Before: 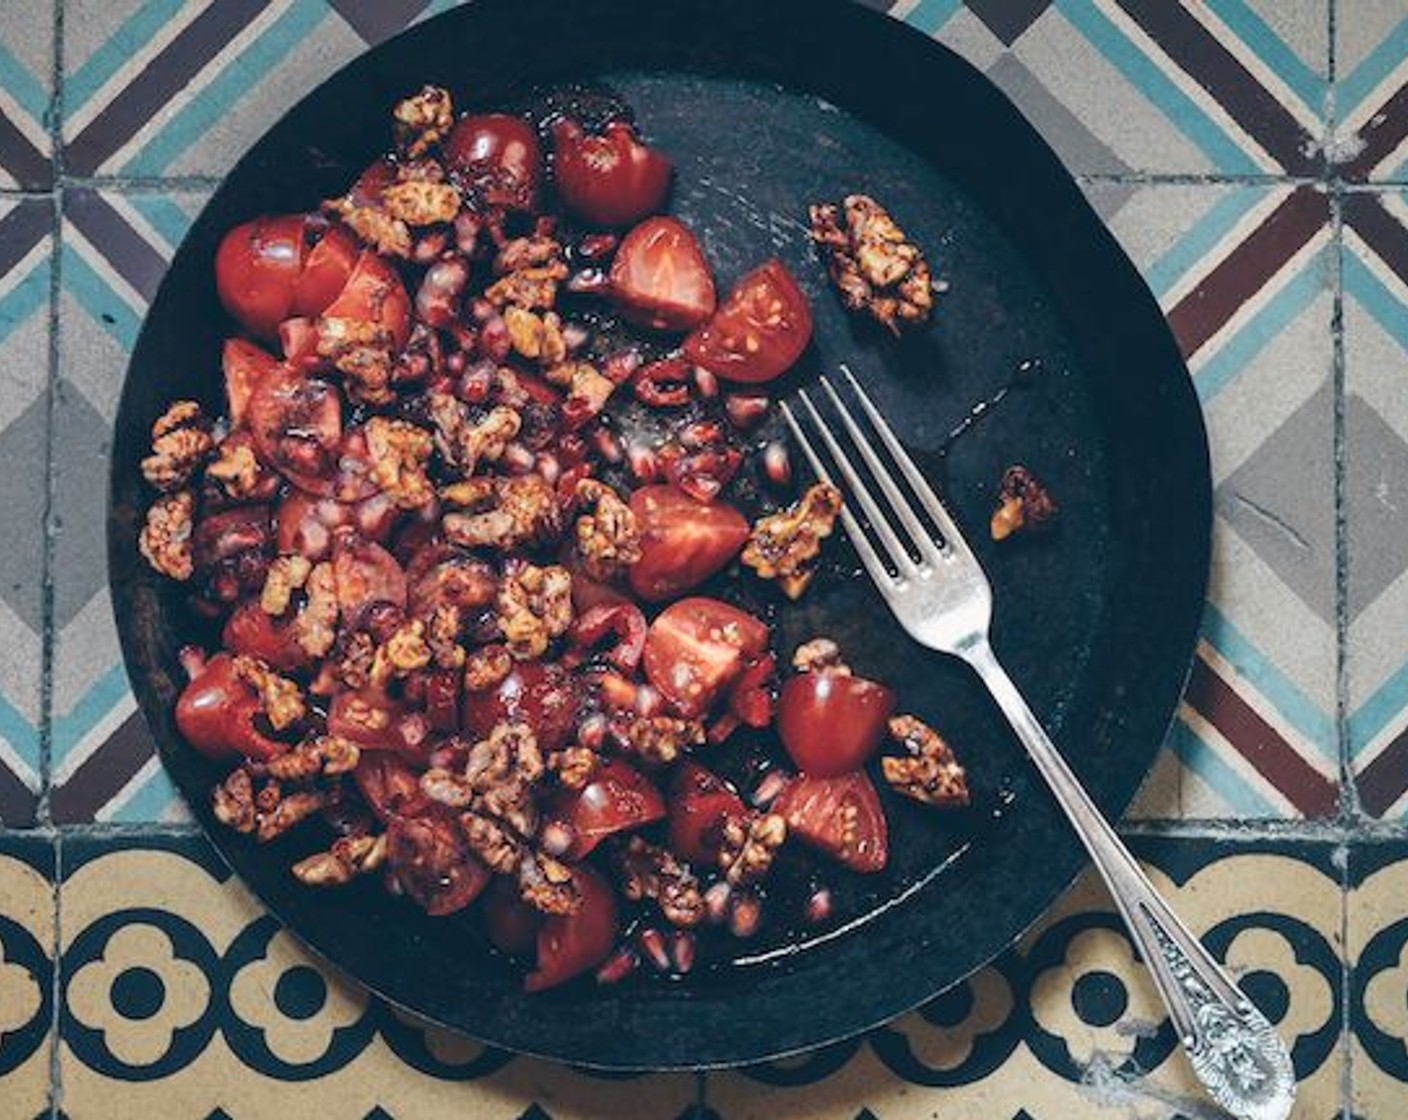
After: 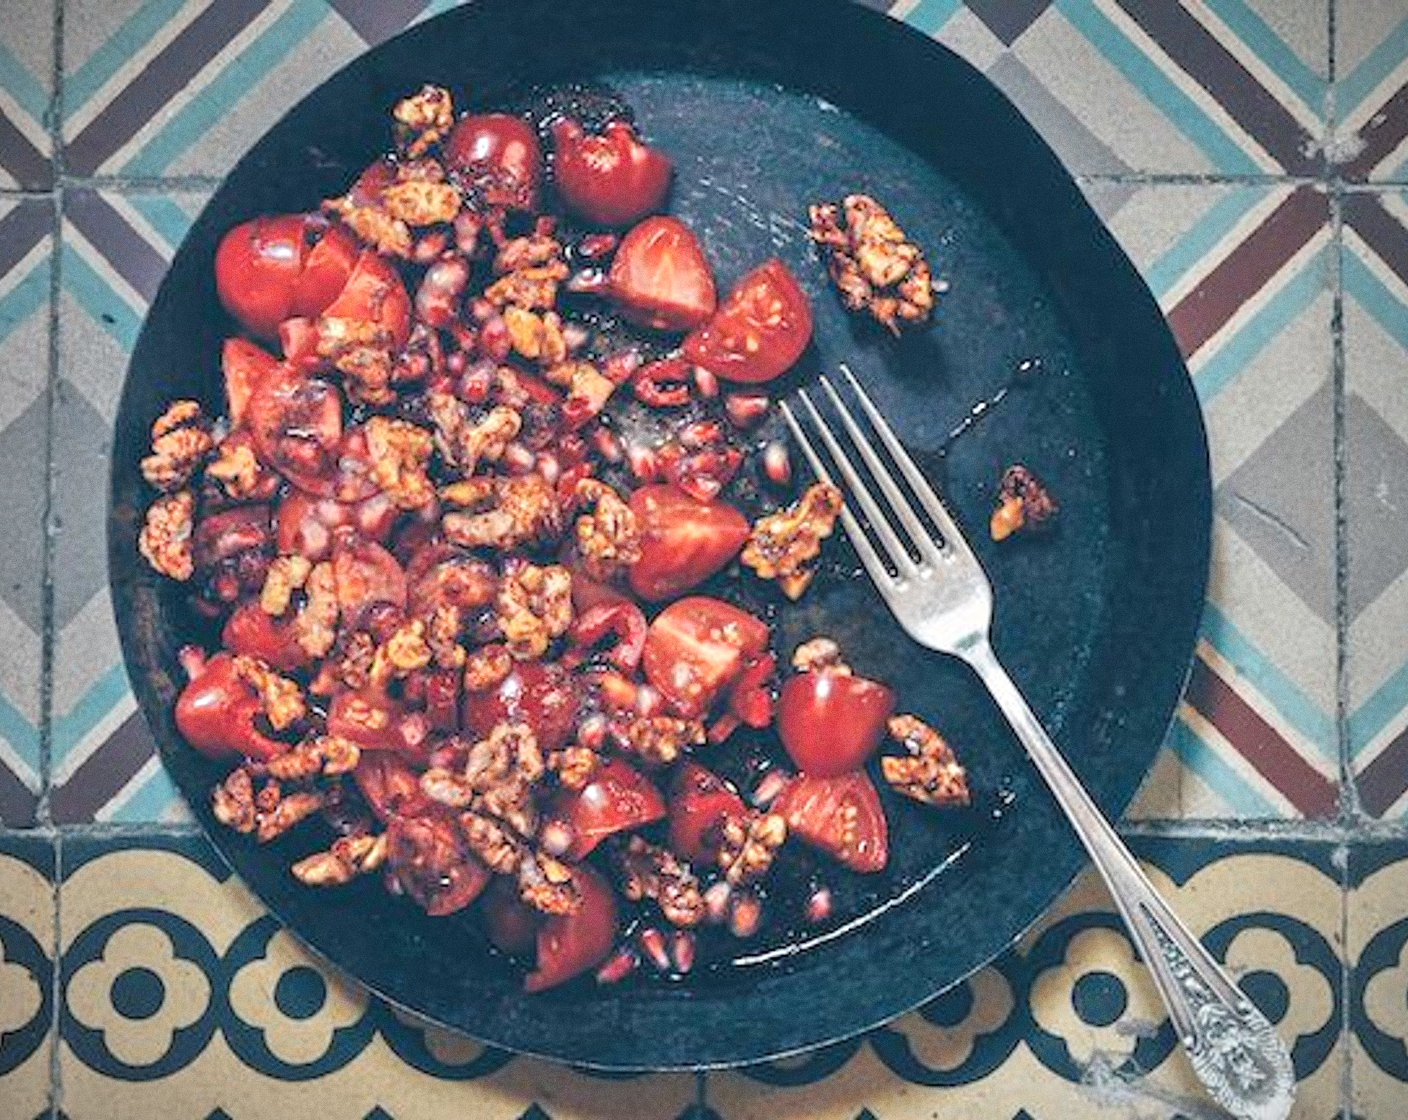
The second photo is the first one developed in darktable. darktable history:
grain: coarseness 0.09 ISO
vignetting: fall-off radius 60.65%
tone equalizer: -7 EV 0.15 EV, -6 EV 0.6 EV, -5 EV 1.15 EV, -4 EV 1.33 EV, -3 EV 1.15 EV, -2 EV 0.6 EV, -1 EV 0.15 EV, mask exposure compensation -0.5 EV
